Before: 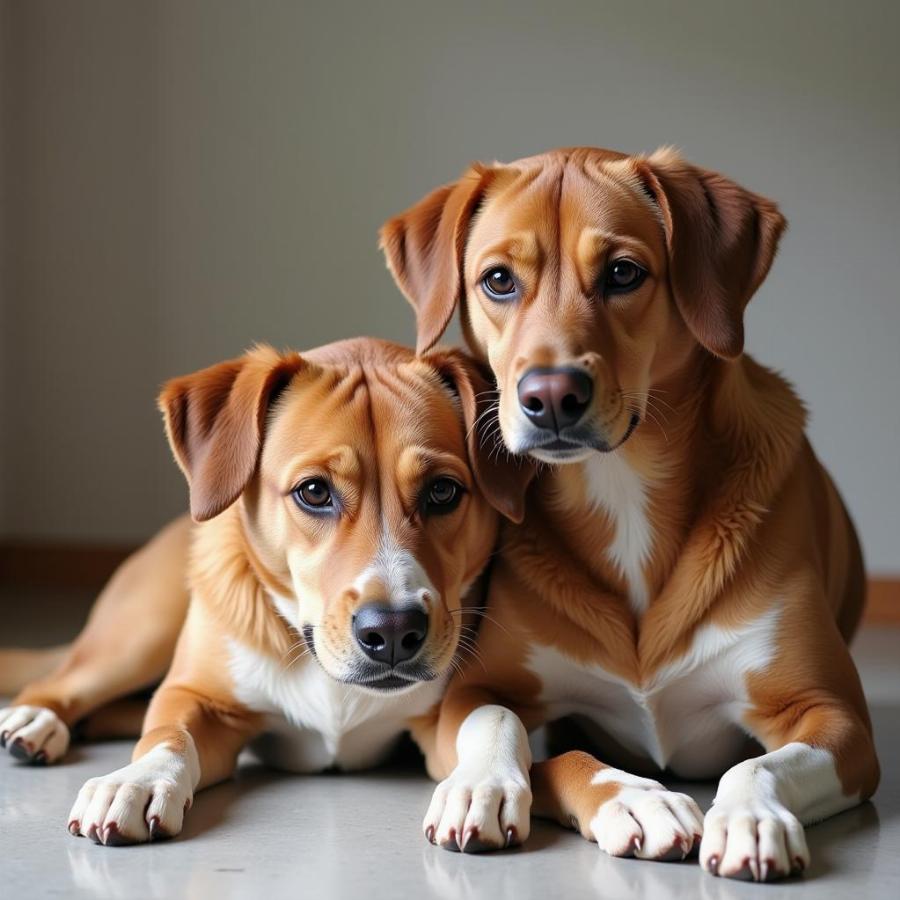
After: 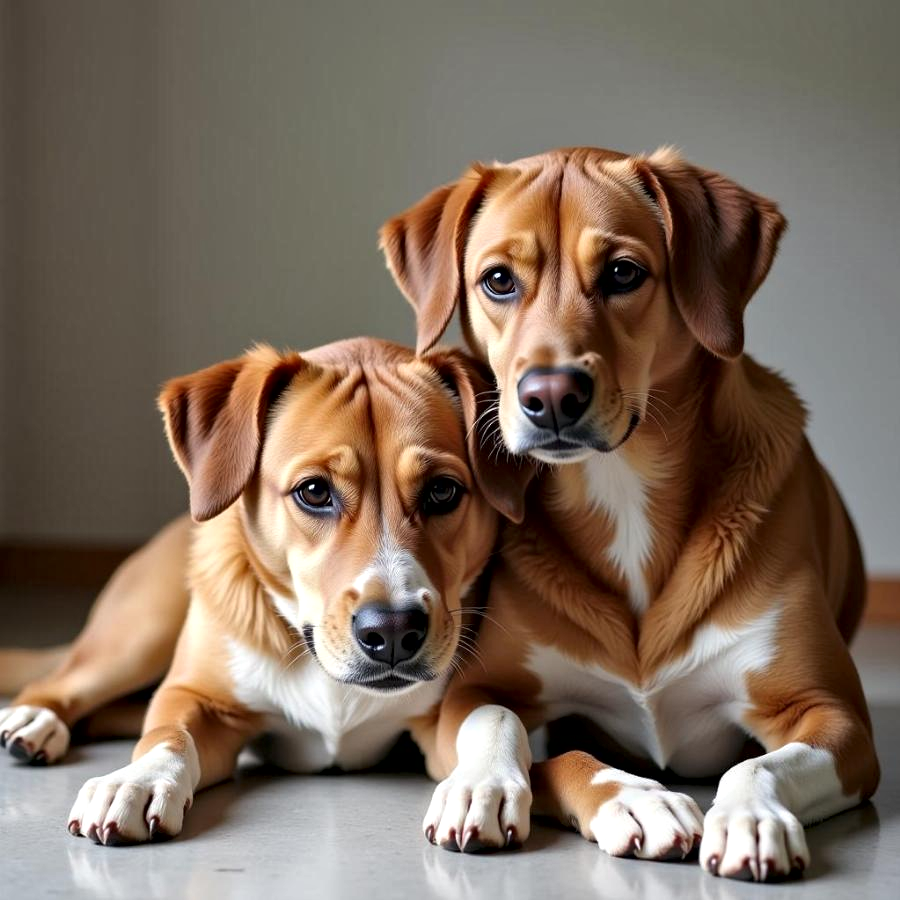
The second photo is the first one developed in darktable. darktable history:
contrast equalizer: y [[0.531, 0.548, 0.559, 0.557, 0.544, 0.527], [0.5 ×6], [0.5 ×6], [0 ×6], [0 ×6]]
local contrast: mode bilateral grid, contrast 20, coarseness 51, detail 119%, midtone range 0.2
